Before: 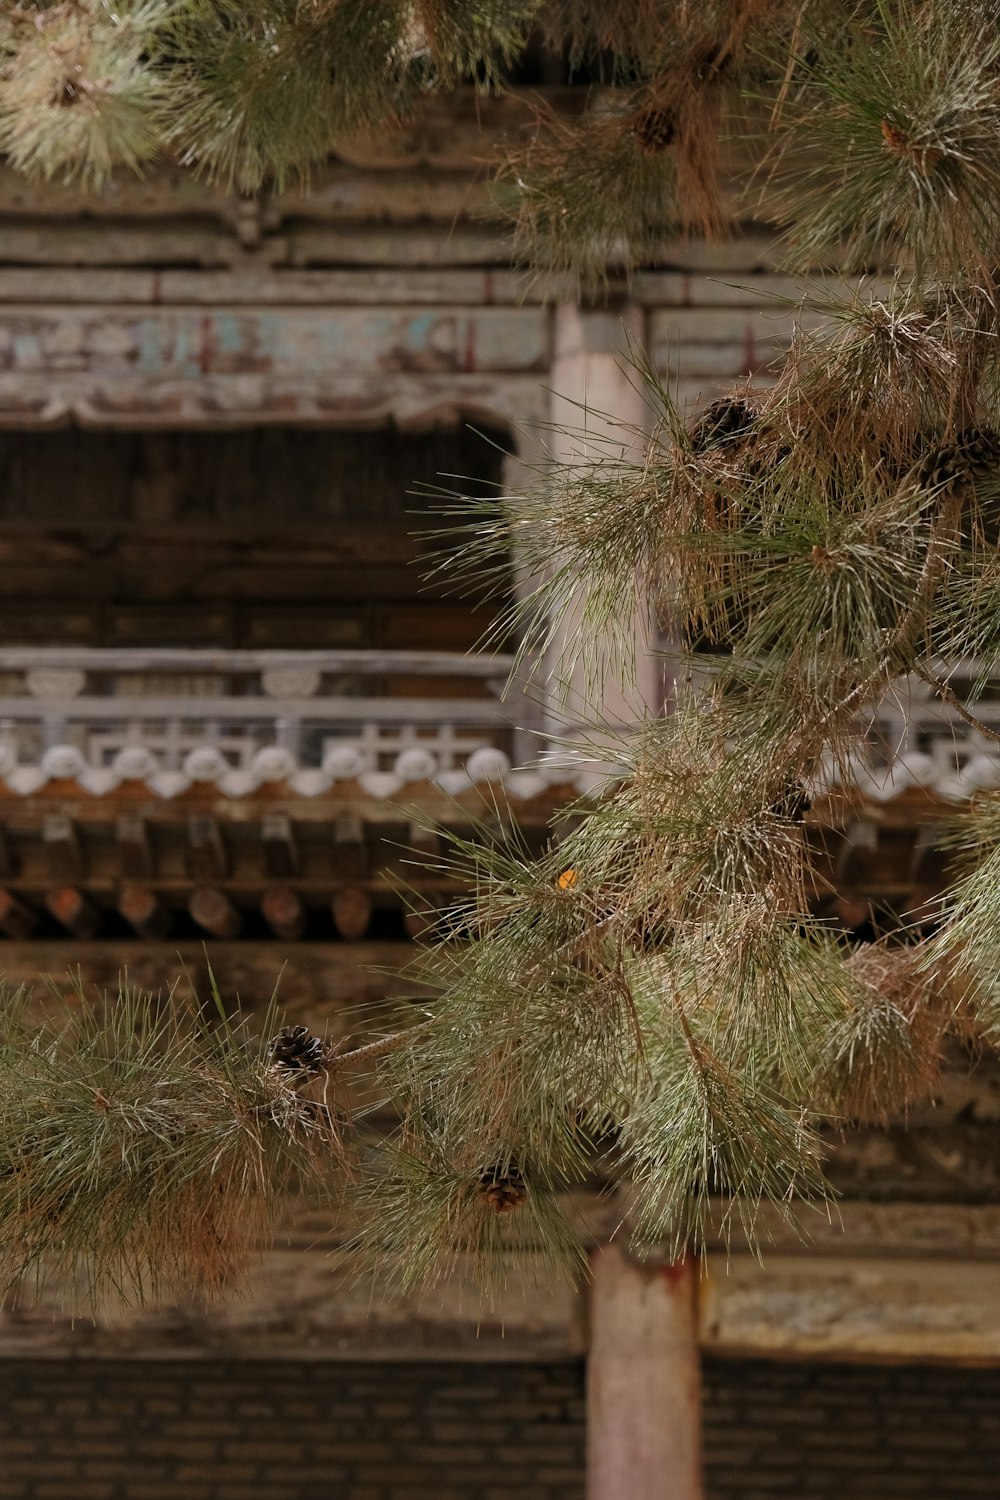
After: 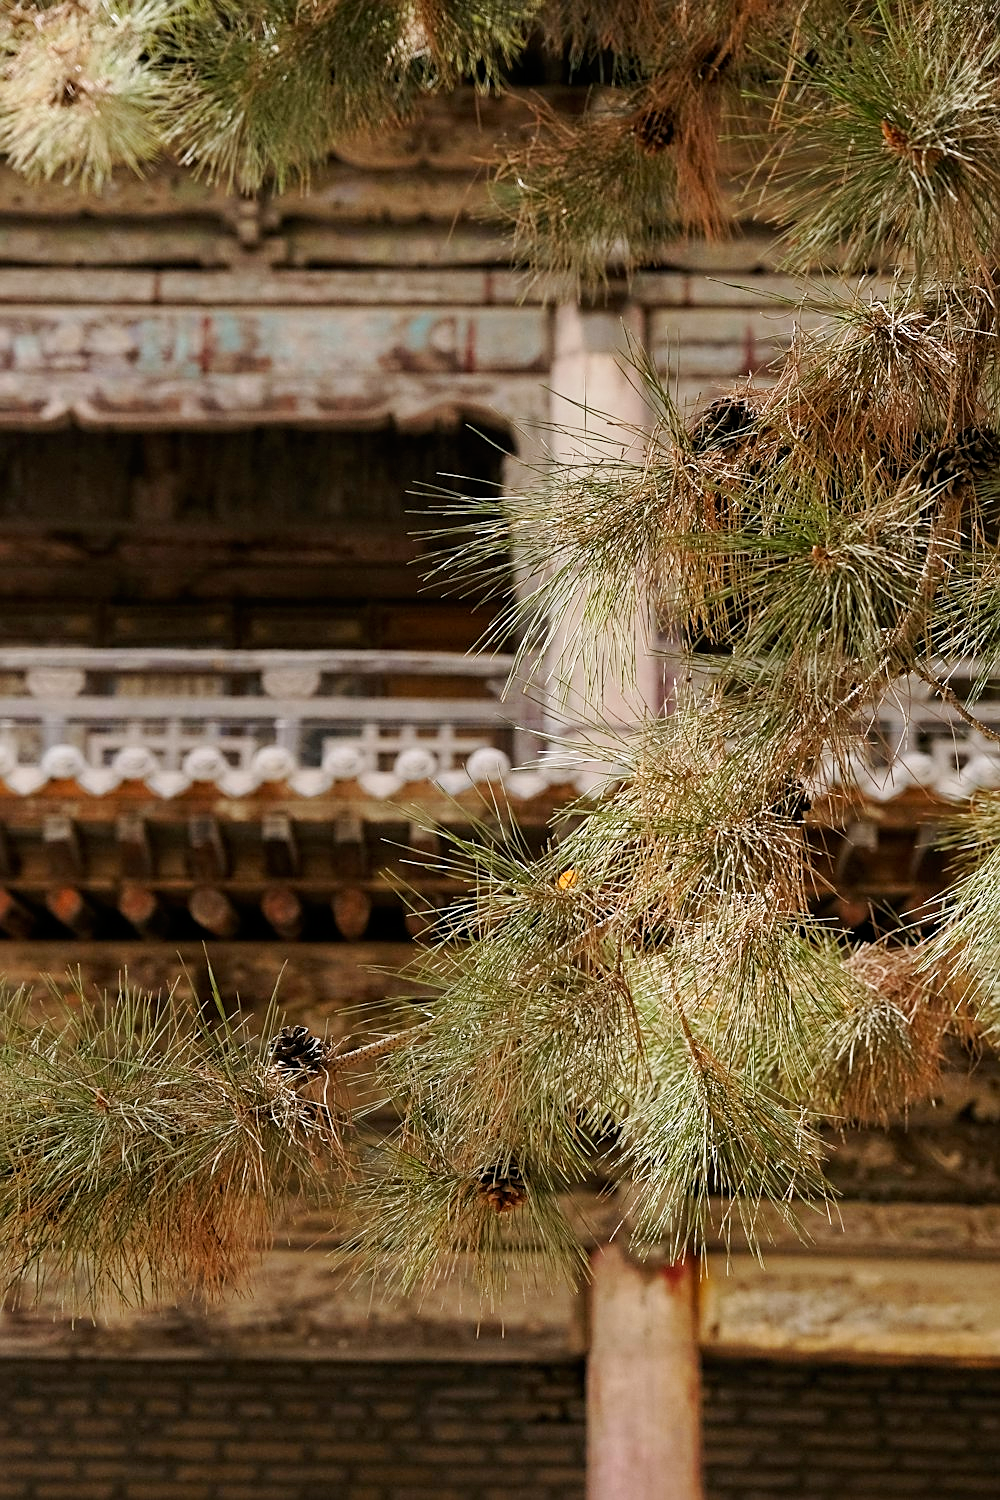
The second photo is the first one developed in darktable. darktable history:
sharpen: on, module defaults
base curve: curves: ch0 [(0, 0) (0.005, 0.002) (0.15, 0.3) (0.4, 0.7) (0.75, 0.95) (1, 1)], preserve colors none
